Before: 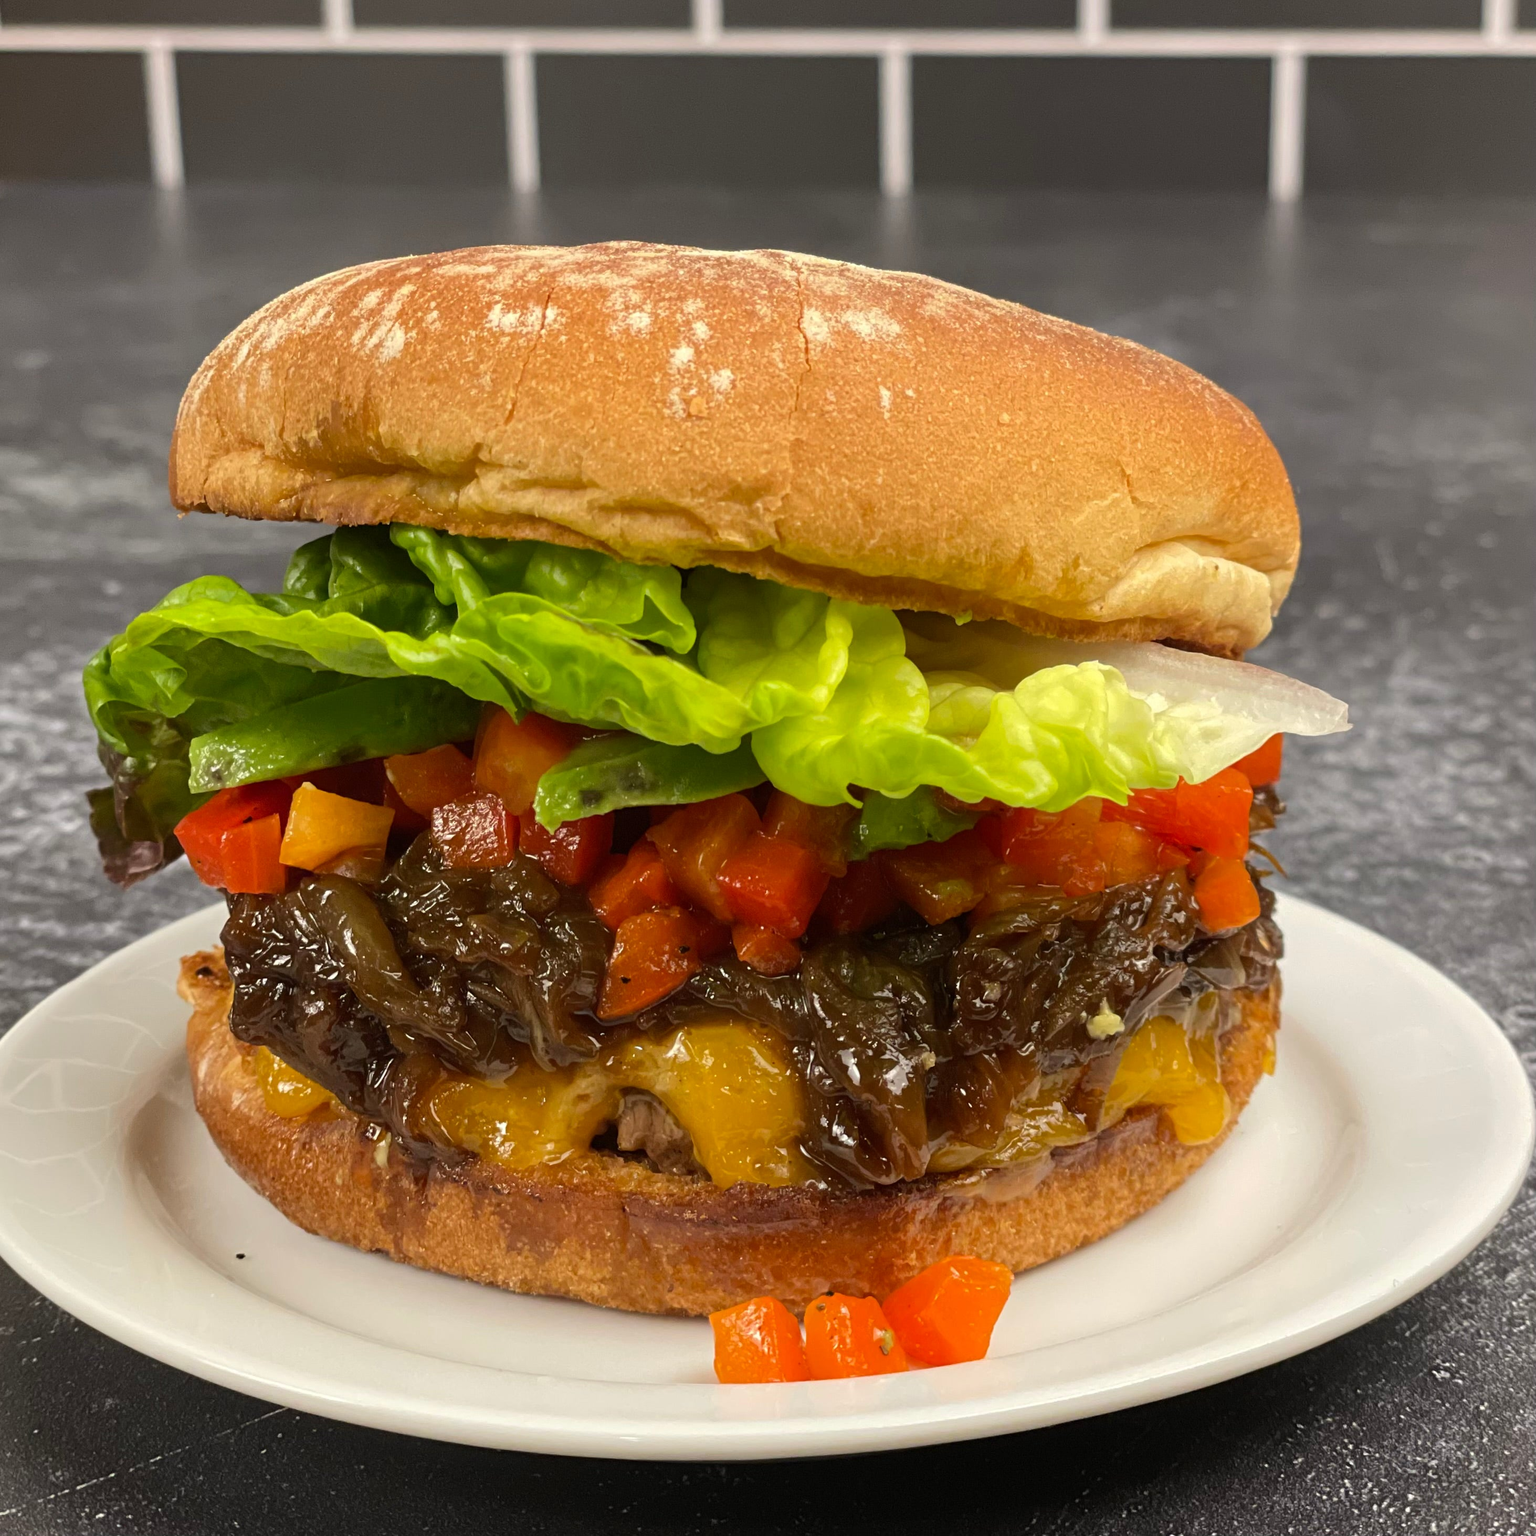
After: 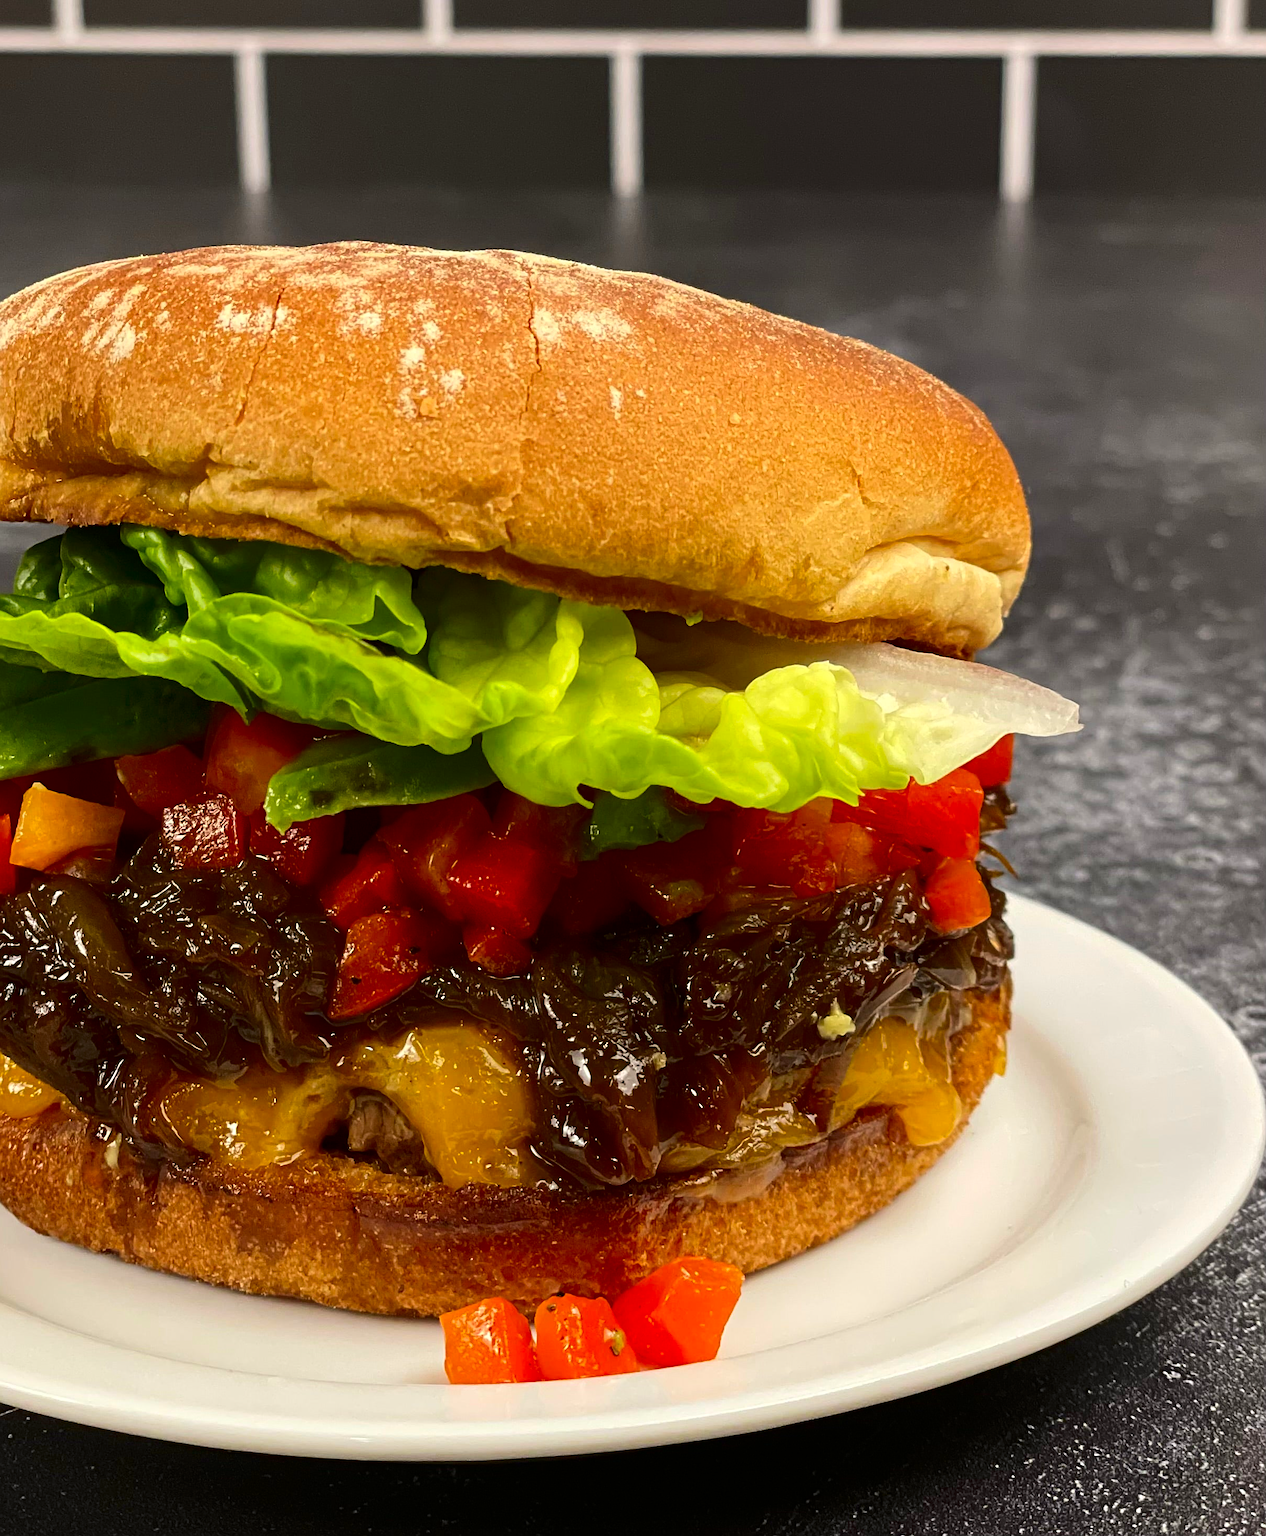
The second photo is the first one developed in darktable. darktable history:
sharpen: on, module defaults
contrast brightness saturation: contrast 0.19, brightness -0.11, saturation 0.21
crop: left 17.582%, bottom 0.031%
